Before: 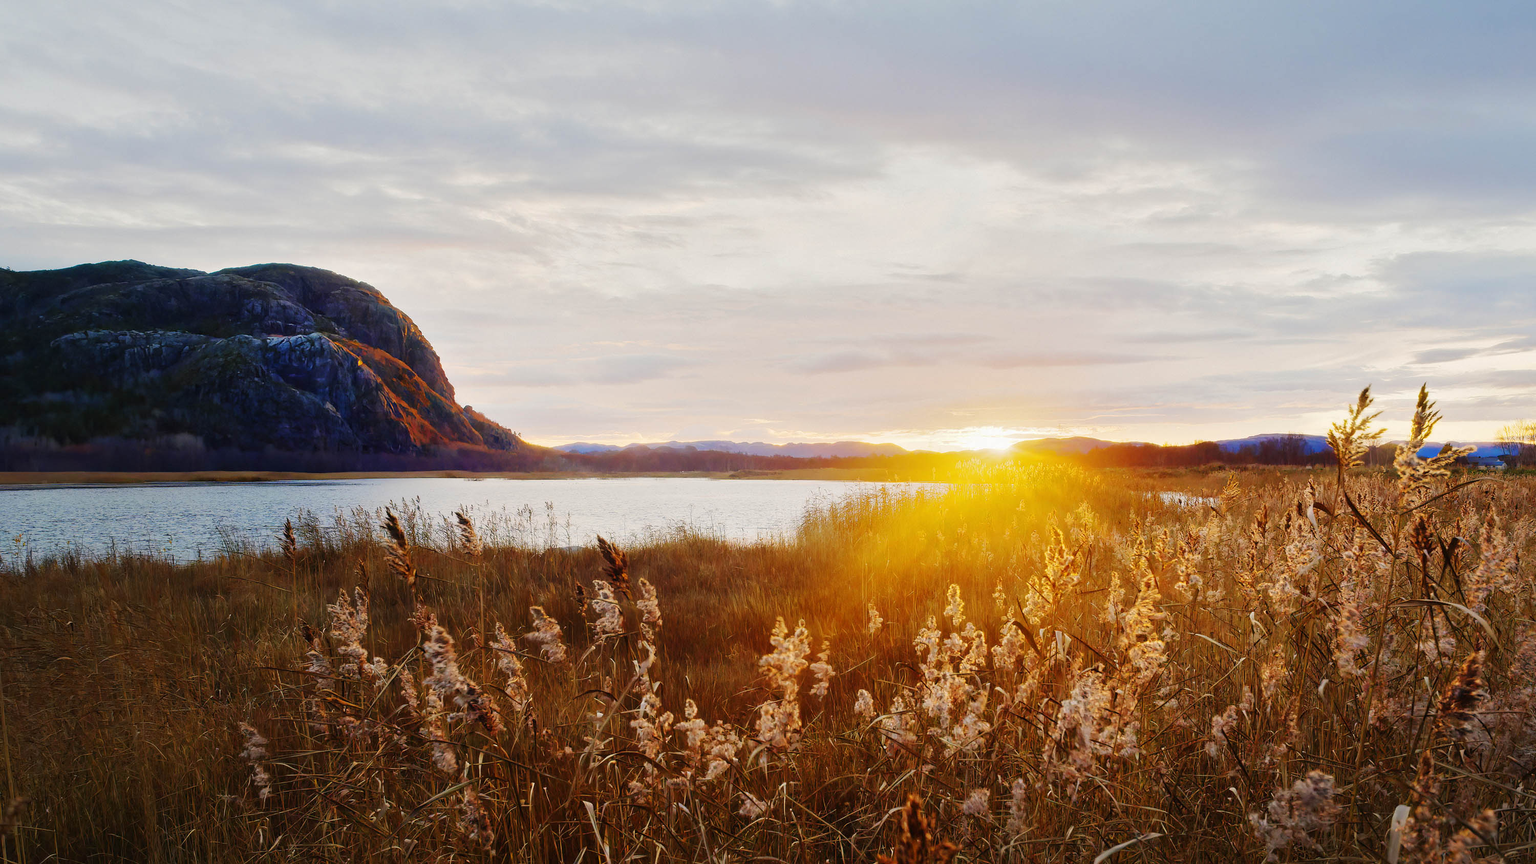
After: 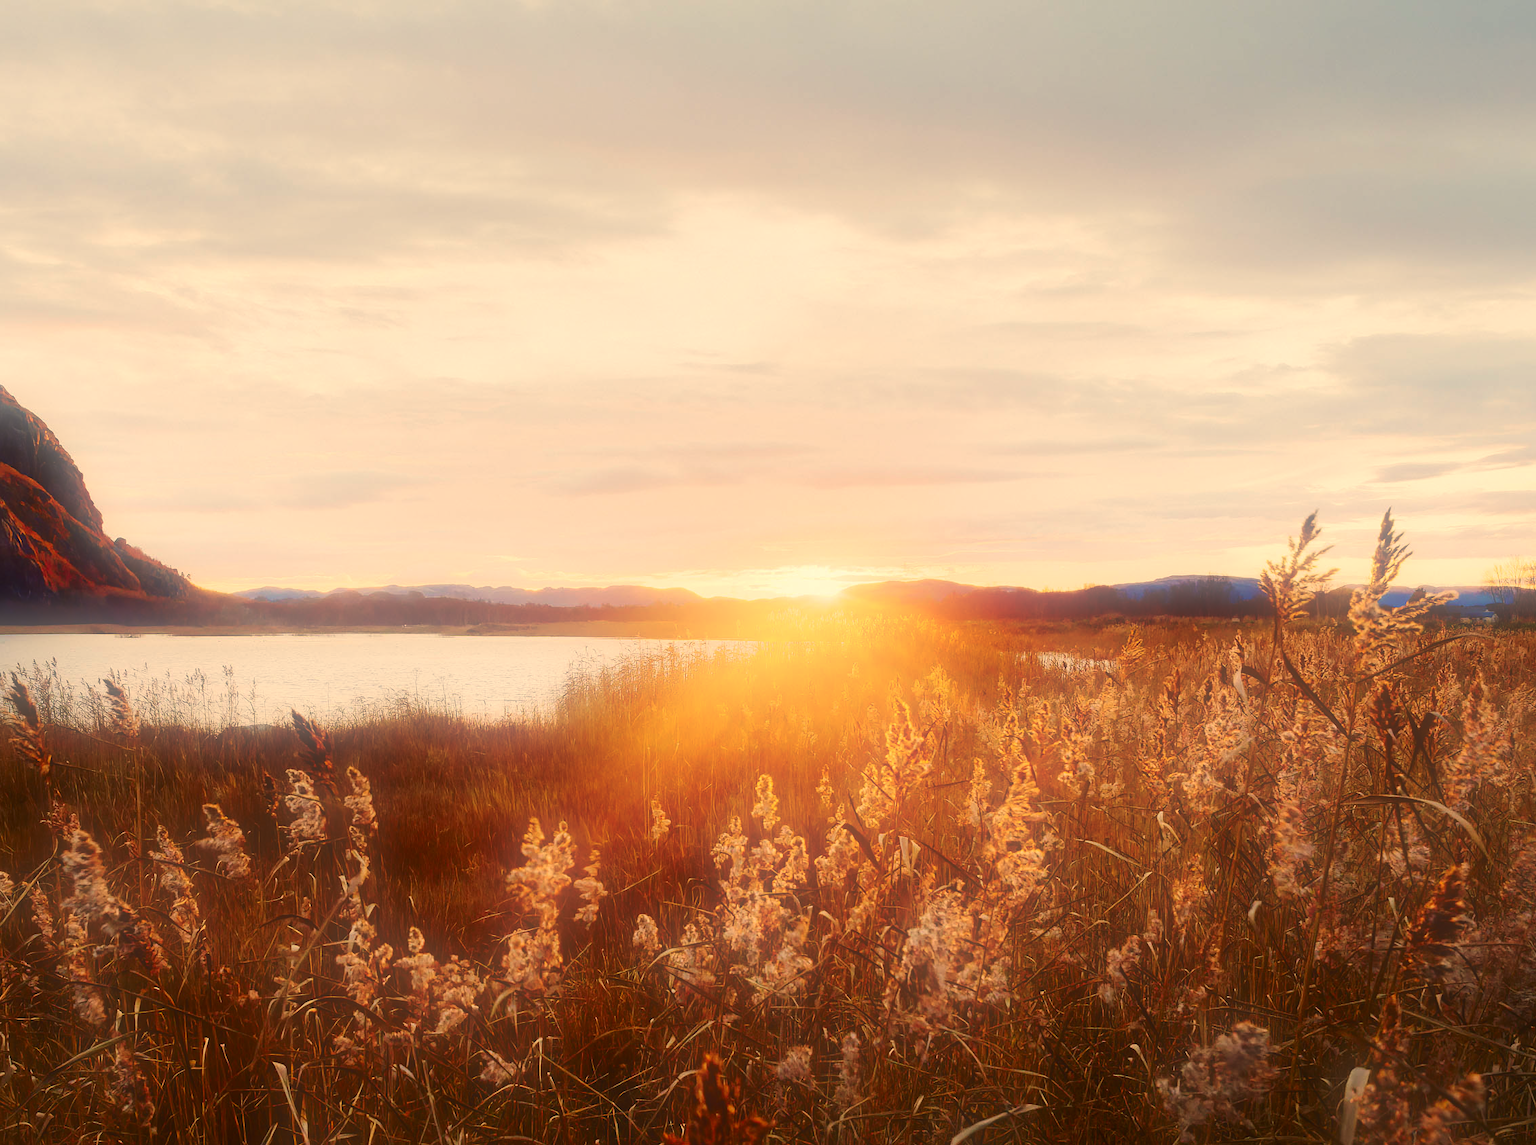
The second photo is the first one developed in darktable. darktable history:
contrast brightness saturation: contrast 0.13, brightness -0.05, saturation 0.16
crop and rotate: left 24.6%
soften: size 60.24%, saturation 65.46%, brightness 0.506 EV, mix 25.7%
white balance: red 1.138, green 0.996, blue 0.812
